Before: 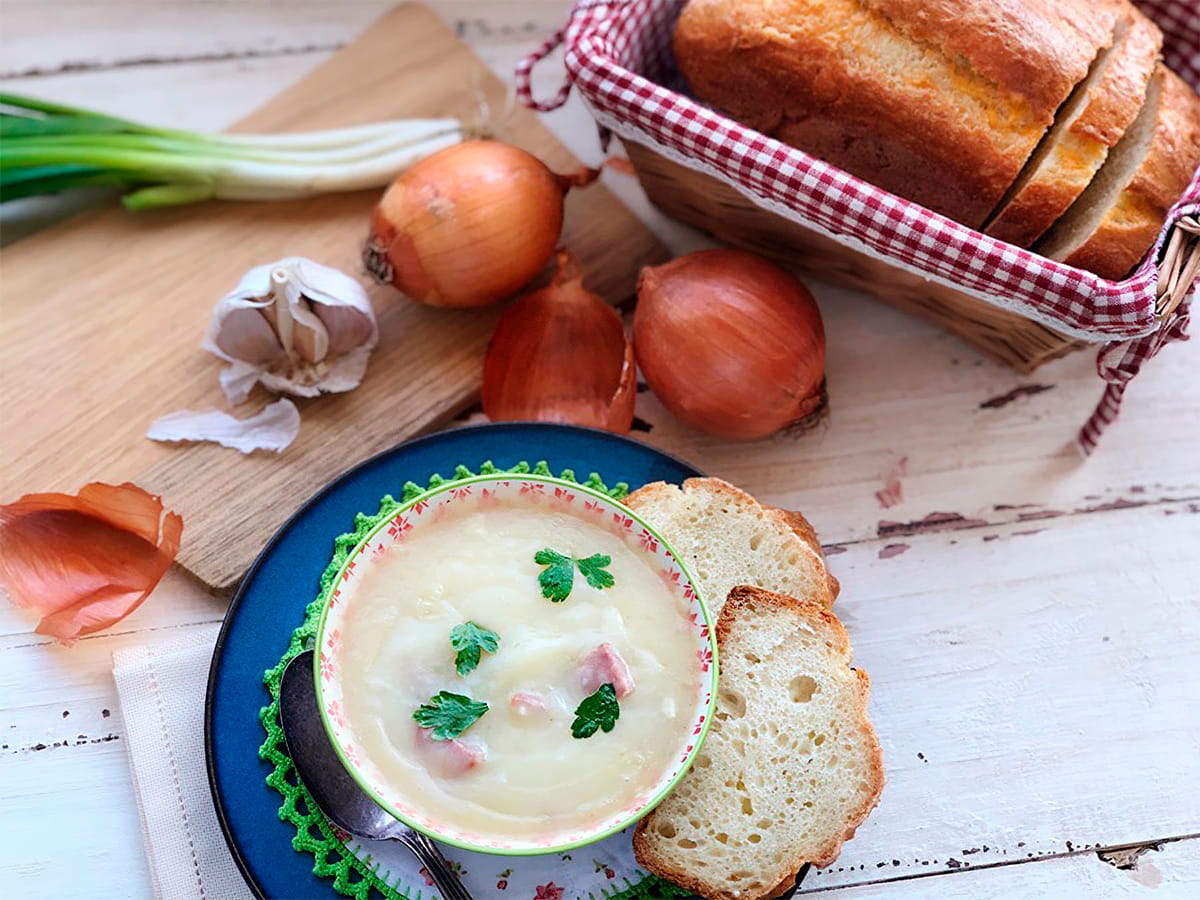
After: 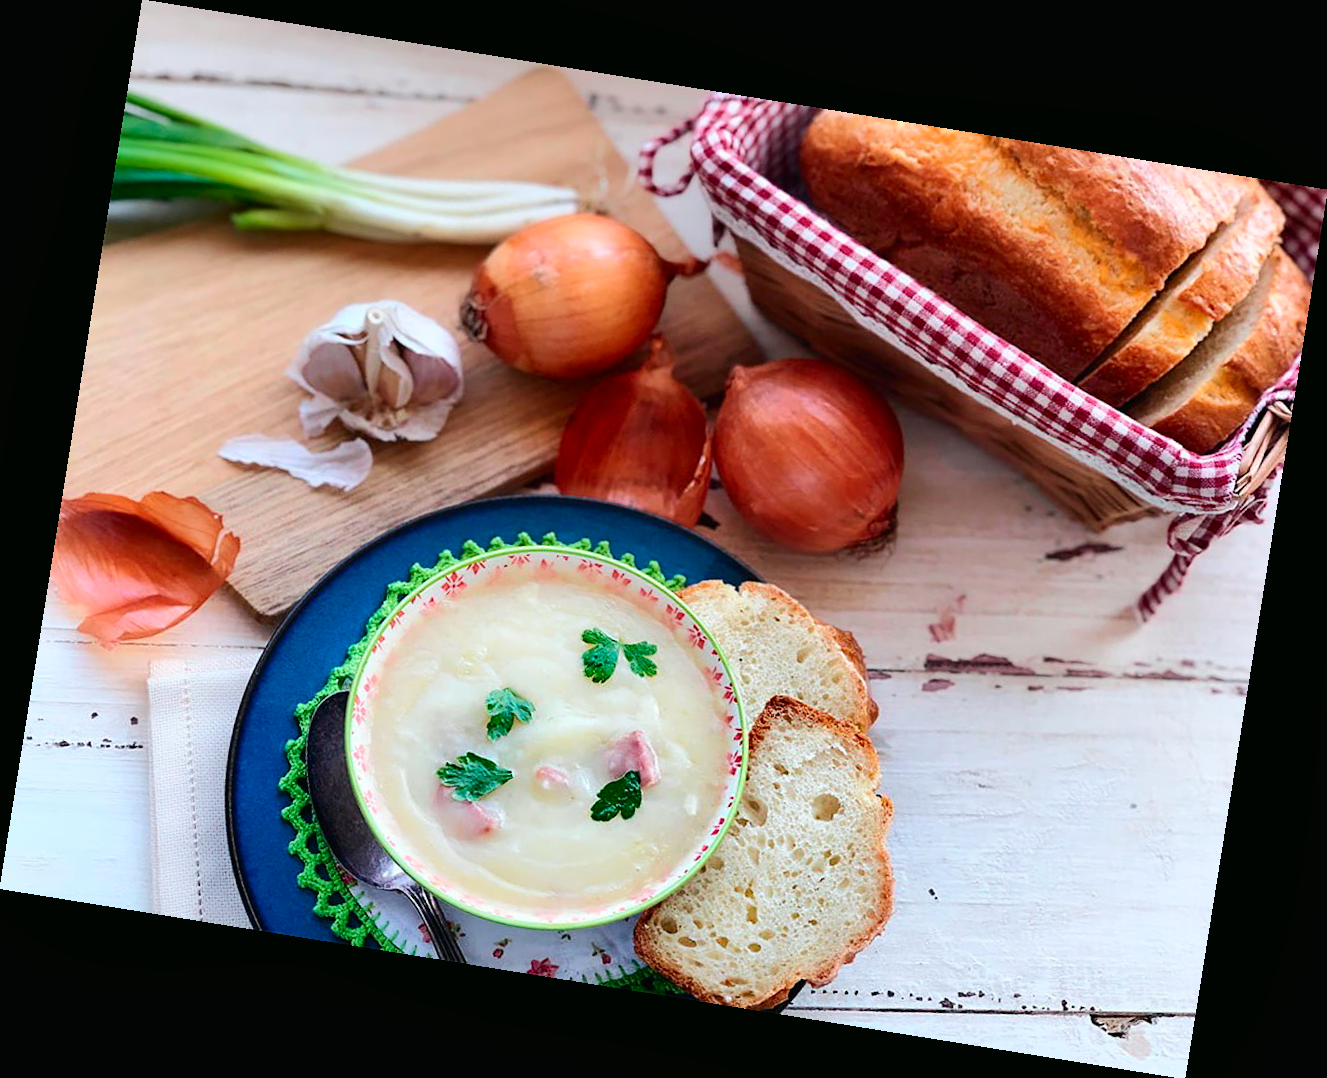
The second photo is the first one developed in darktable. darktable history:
rotate and perspective: rotation 9.12°, automatic cropping off
shadows and highlights: shadows 25, highlights -48, soften with gaussian
tone equalizer: on, module defaults
tone curve: curves: ch0 [(0, 0.01) (0.037, 0.032) (0.131, 0.108) (0.275, 0.256) (0.483, 0.512) (0.61, 0.665) (0.696, 0.742) (0.792, 0.819) (0.911, 0.925) (0.997, 0.995)]; ch1 [(0, 0) (0.308, 0.29) (0.425, 0.411) (0.492, 0.488) (0.507, 0.503) (0.53, 0.532) (0.573, 0.586) (0.683, 0.702) (0.746, 0.77) (1, 1)]; ch2 [(0, 0) (0.246, 0.233) (0.36, 0.352) (0.415, 0.415) (0.485, 0.487) (0.502, 0.504) (0.525, 0.518) (0.539, 0.539) (0.587, 0.594) (0.636, 0.652) (0.711, 0.729) (0.845, 0.855) (0.998, 0.977)], color space Lab, independent channels, preserve colors none
